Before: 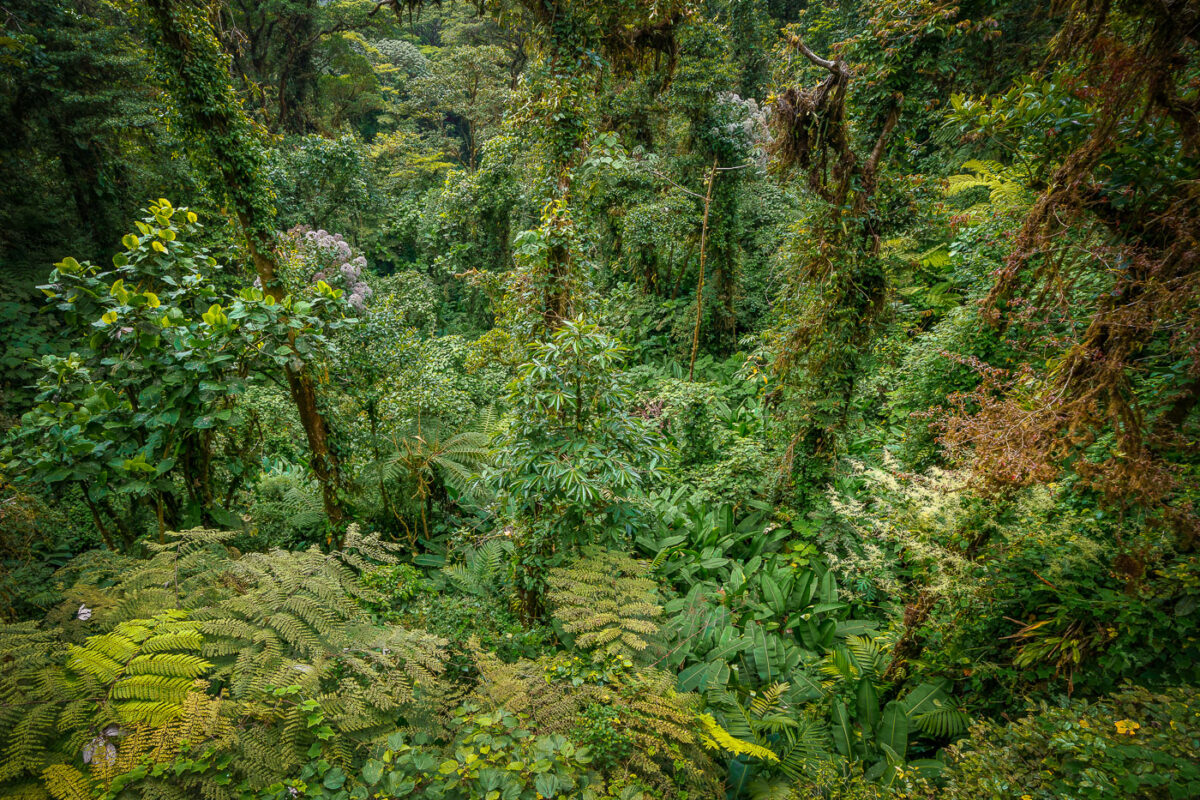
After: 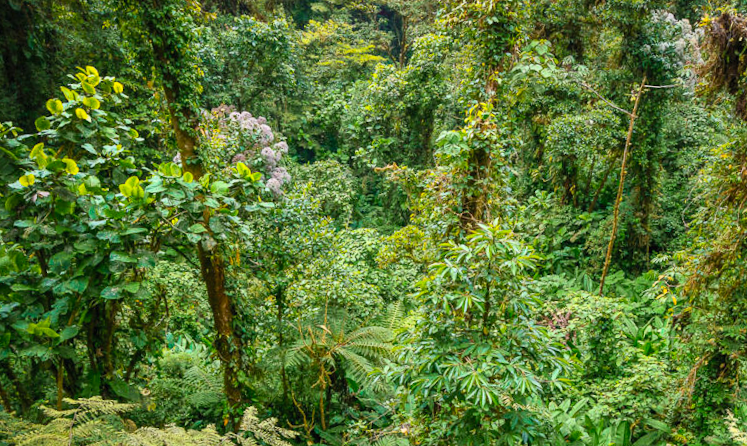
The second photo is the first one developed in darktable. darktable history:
crop and rotate: angle -5.11°, left 2.196%, top 6.822%, right 27.462%, bottom 30.112%
contrast brightness saturation: contrast 0.205, brightness 0.168, saturation 0.228
